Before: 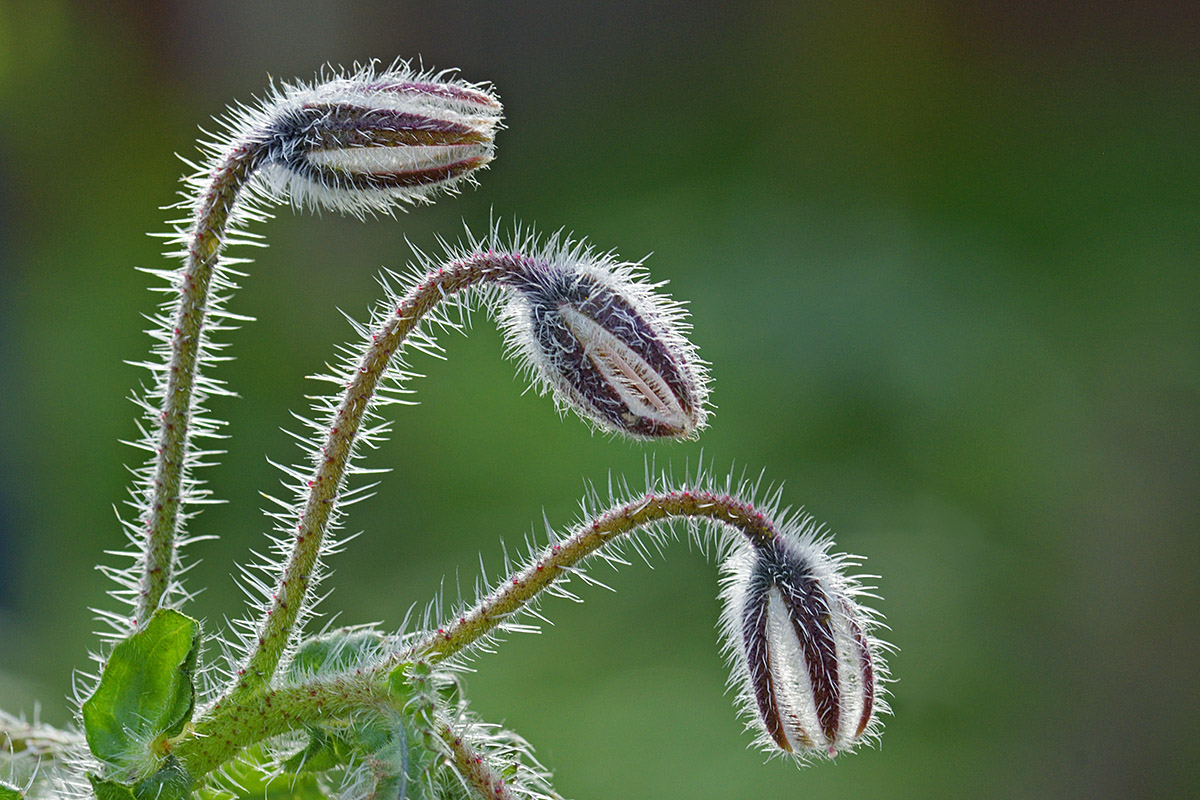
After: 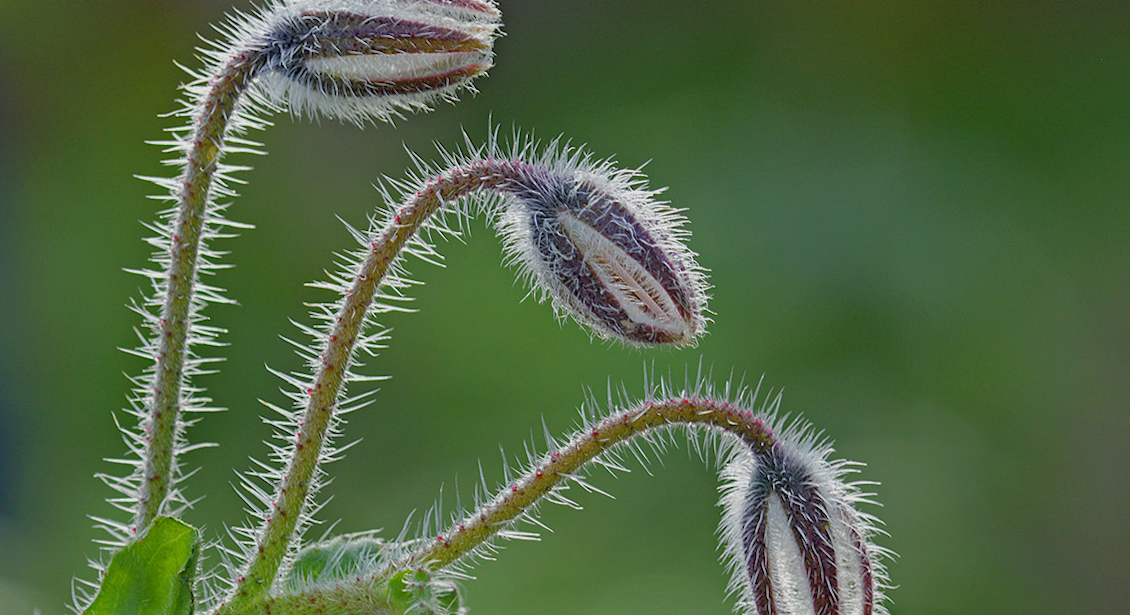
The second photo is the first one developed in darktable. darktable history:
crop and rotate: angle 0.095°, top 11.624%, right 5.587%, bottom 11.265%
tone equalizer: -8 EV 0.217 EV, -7 EV 0.45 EV, -6 EV 0.428 EV, -5 EV 0.223 EV, -3 EV -0.249 EV, -2 EV -0.4 EV, -1 EV -0.424 EV, +0 EV -0.267 EV, edges refinement/feathering 500, mask exposure compensation -1.57 EV, preserve details no
